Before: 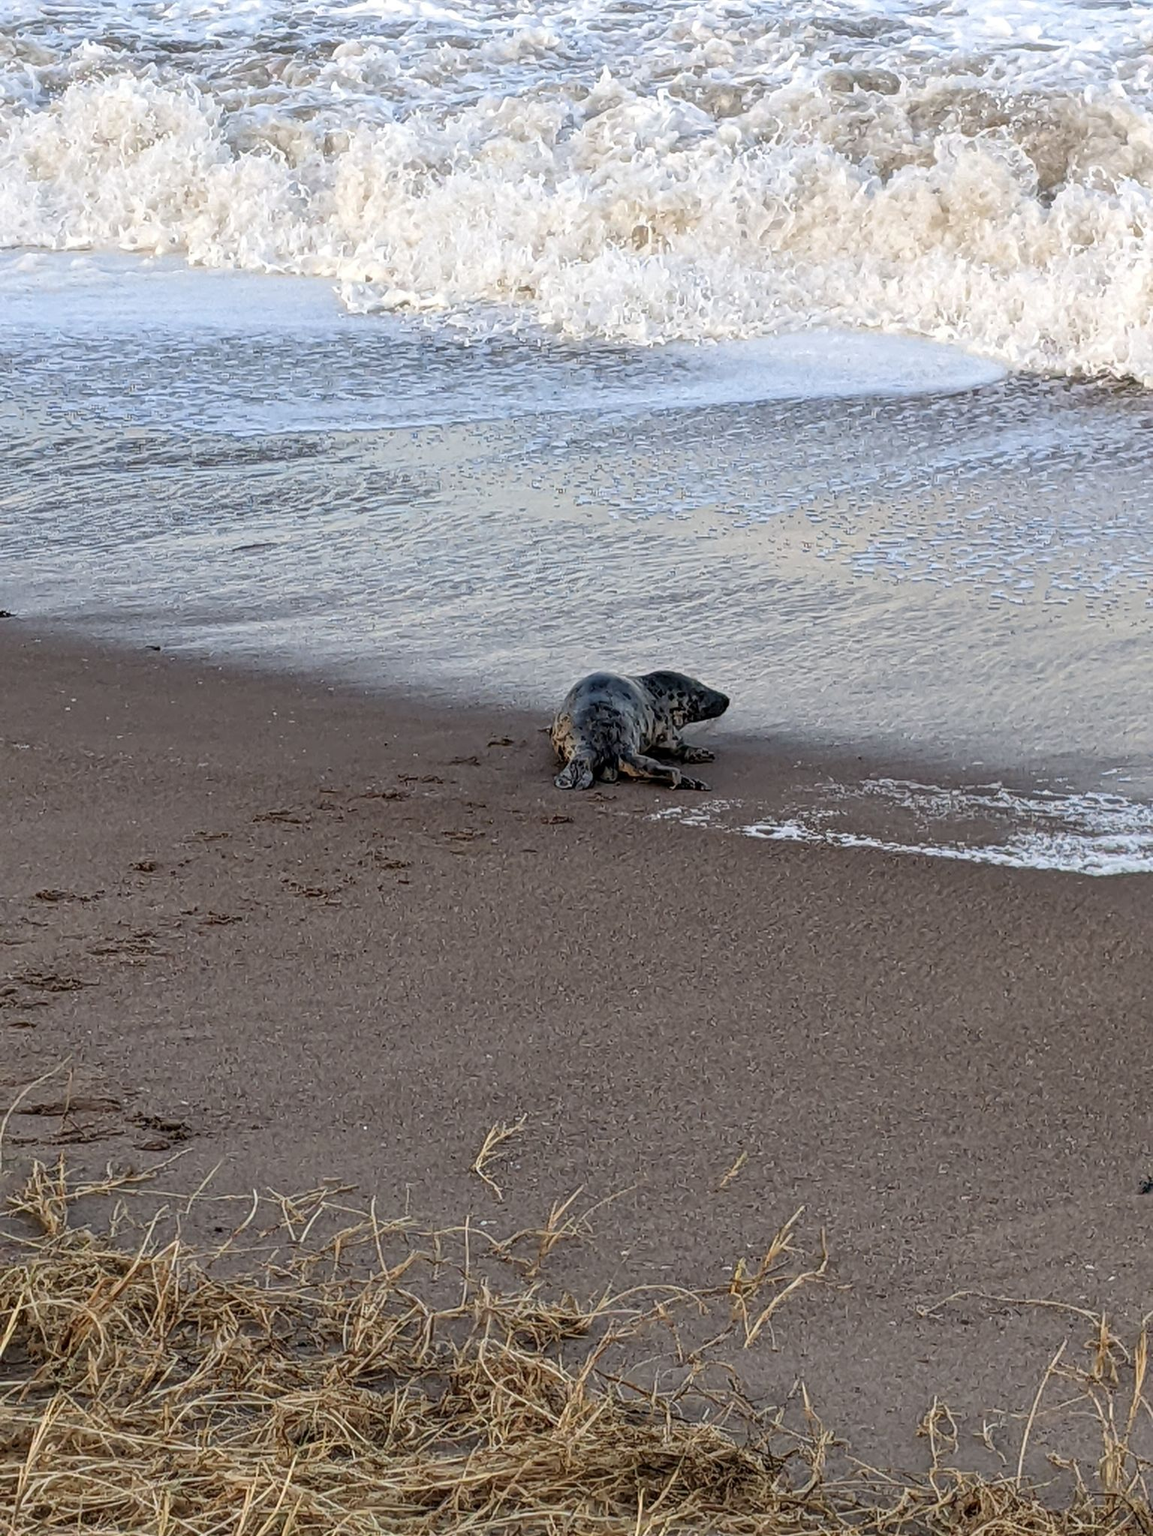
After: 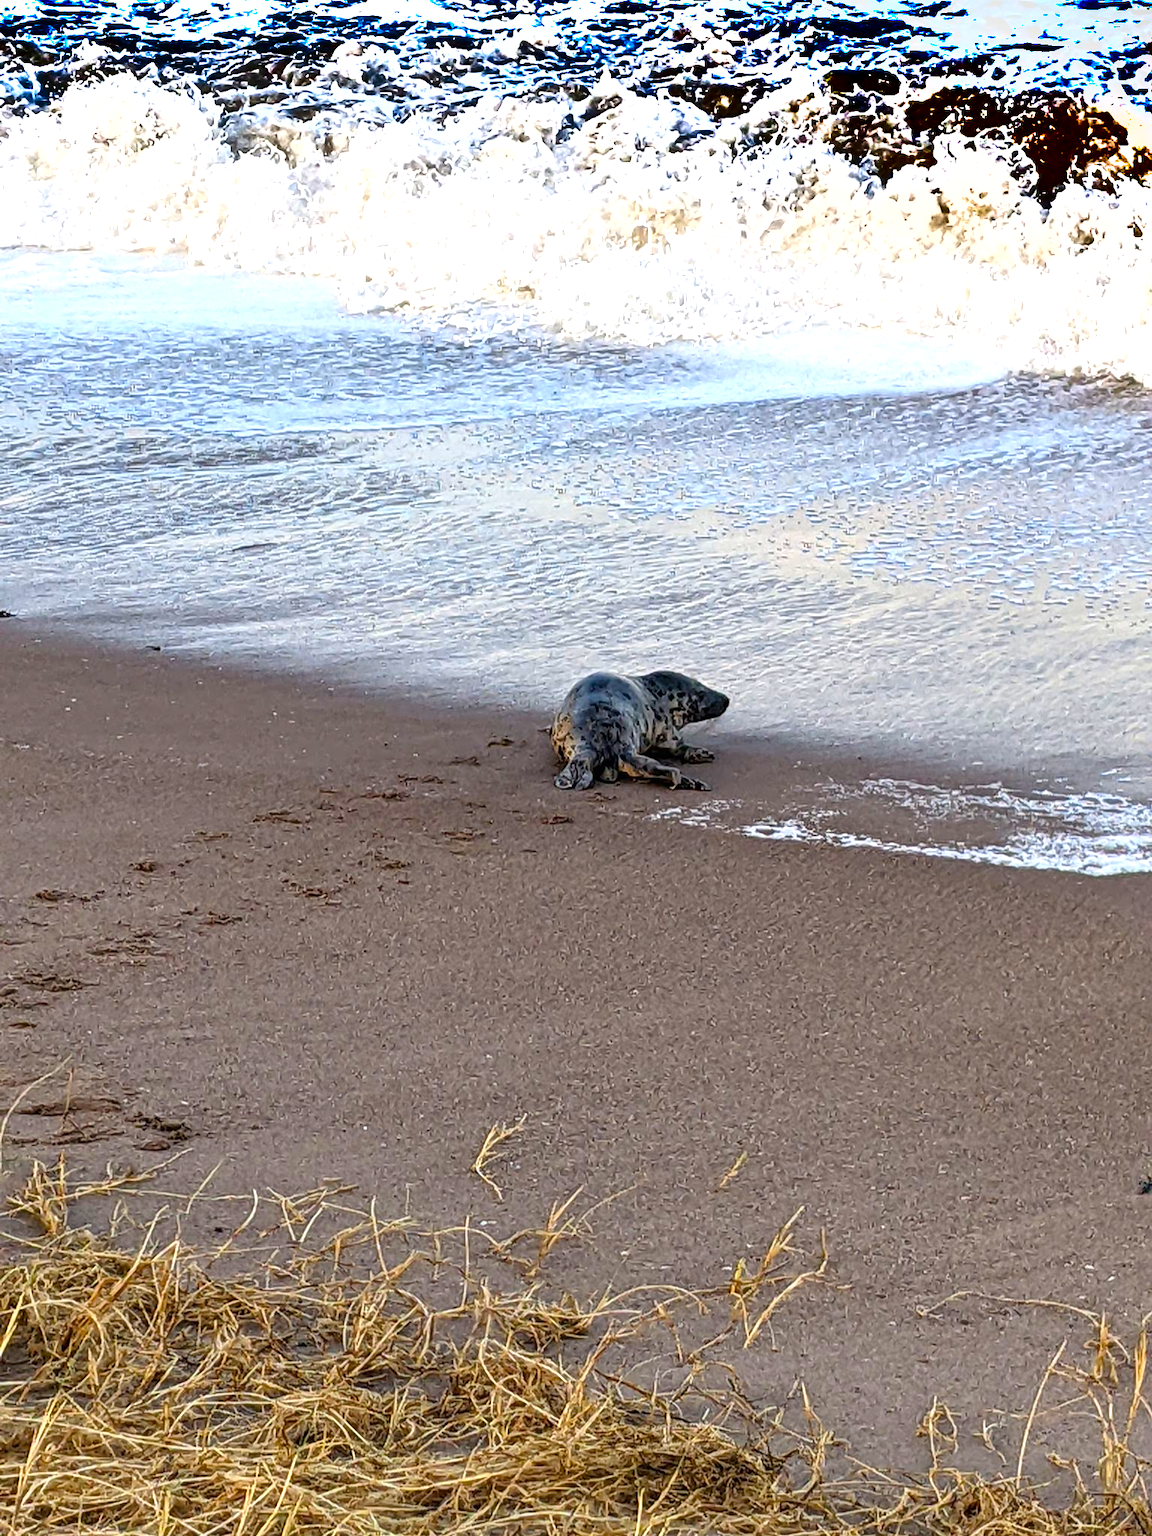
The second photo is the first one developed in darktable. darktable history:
base curve: curves: ch0 [(0, 0) (0.303, 0.277) (1, 1)]
color balance rgb: linear chroma grading › global chroma 15%, perceptual saturation grading › global saturation 30%
exposure: black level correction 0, exposure 0.68 EV, compensate exposure bias true, compensate highlight preservation false
shadows and highlights: radius 331.84, shadows 53.55, highlights -100, compress 94.63%, highlights color adjustment 73.23%, soften with gaussian
